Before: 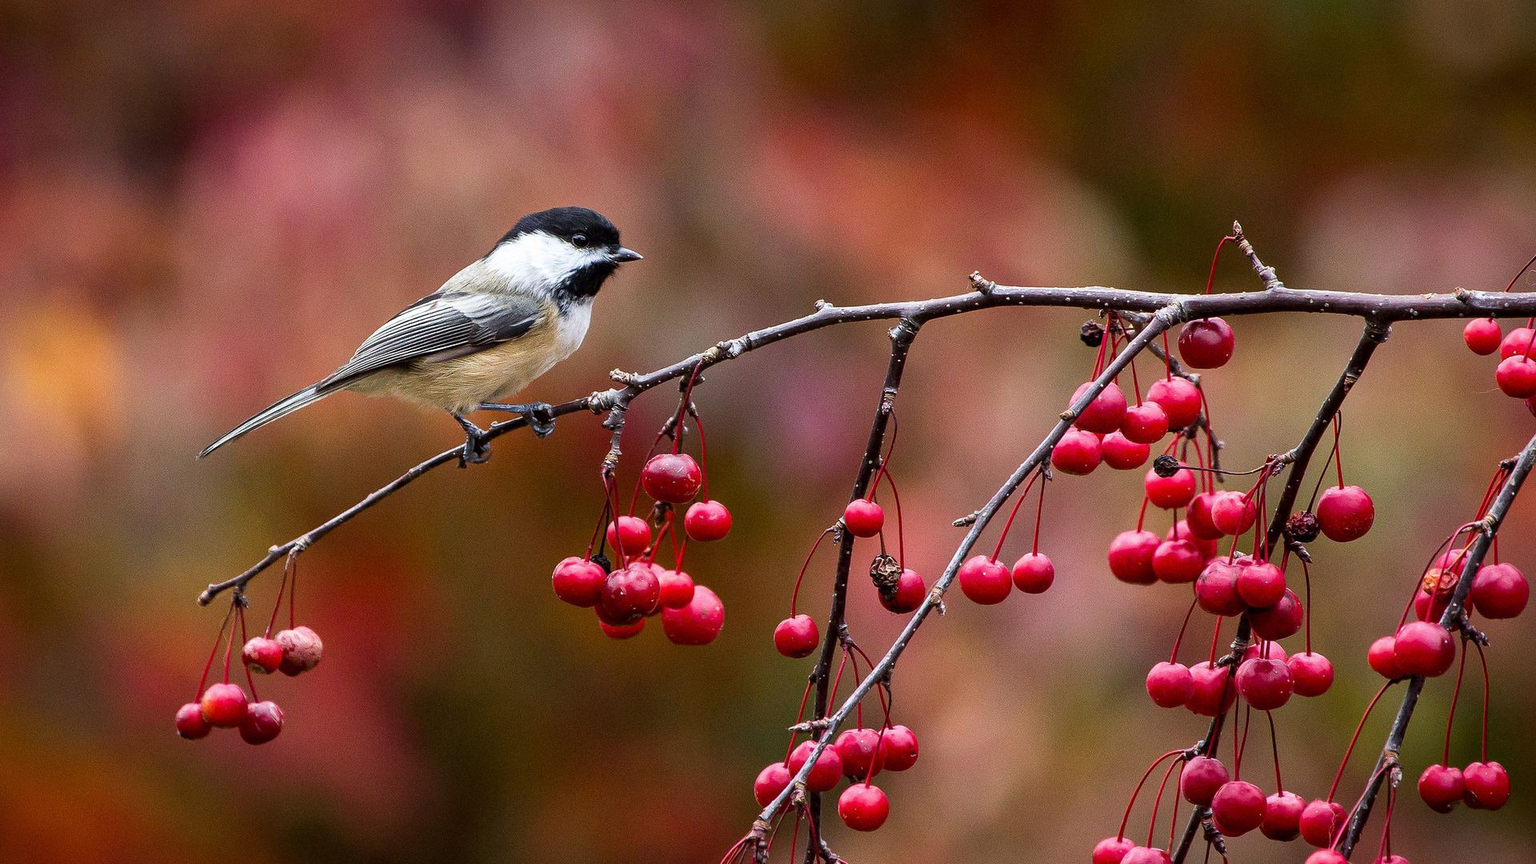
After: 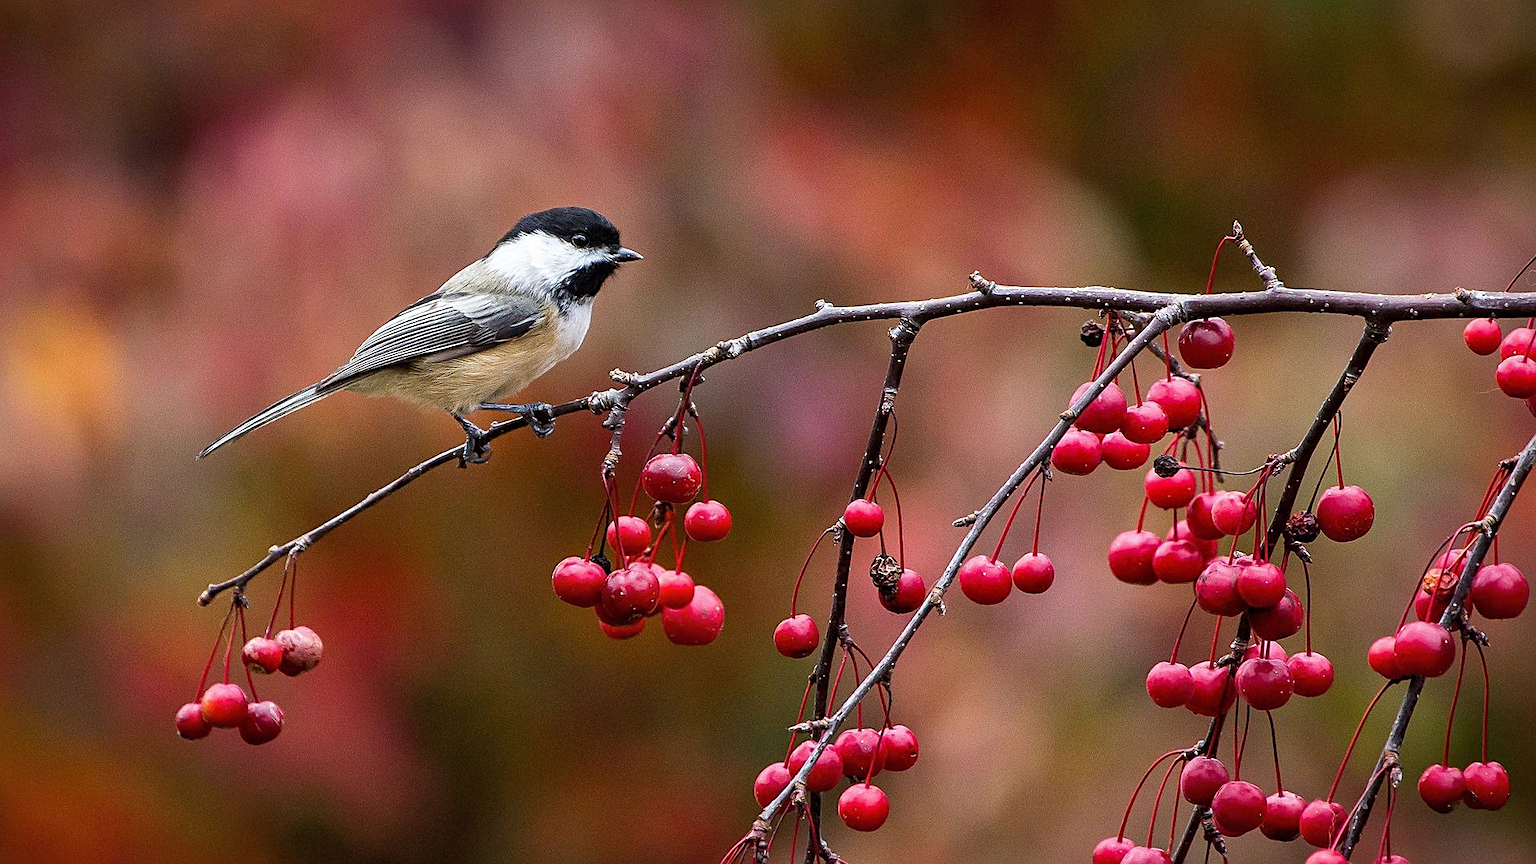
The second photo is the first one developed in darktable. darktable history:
sharpen: on, module defaults
shadows and highlights: shadows 25.22, highlights -25.83
